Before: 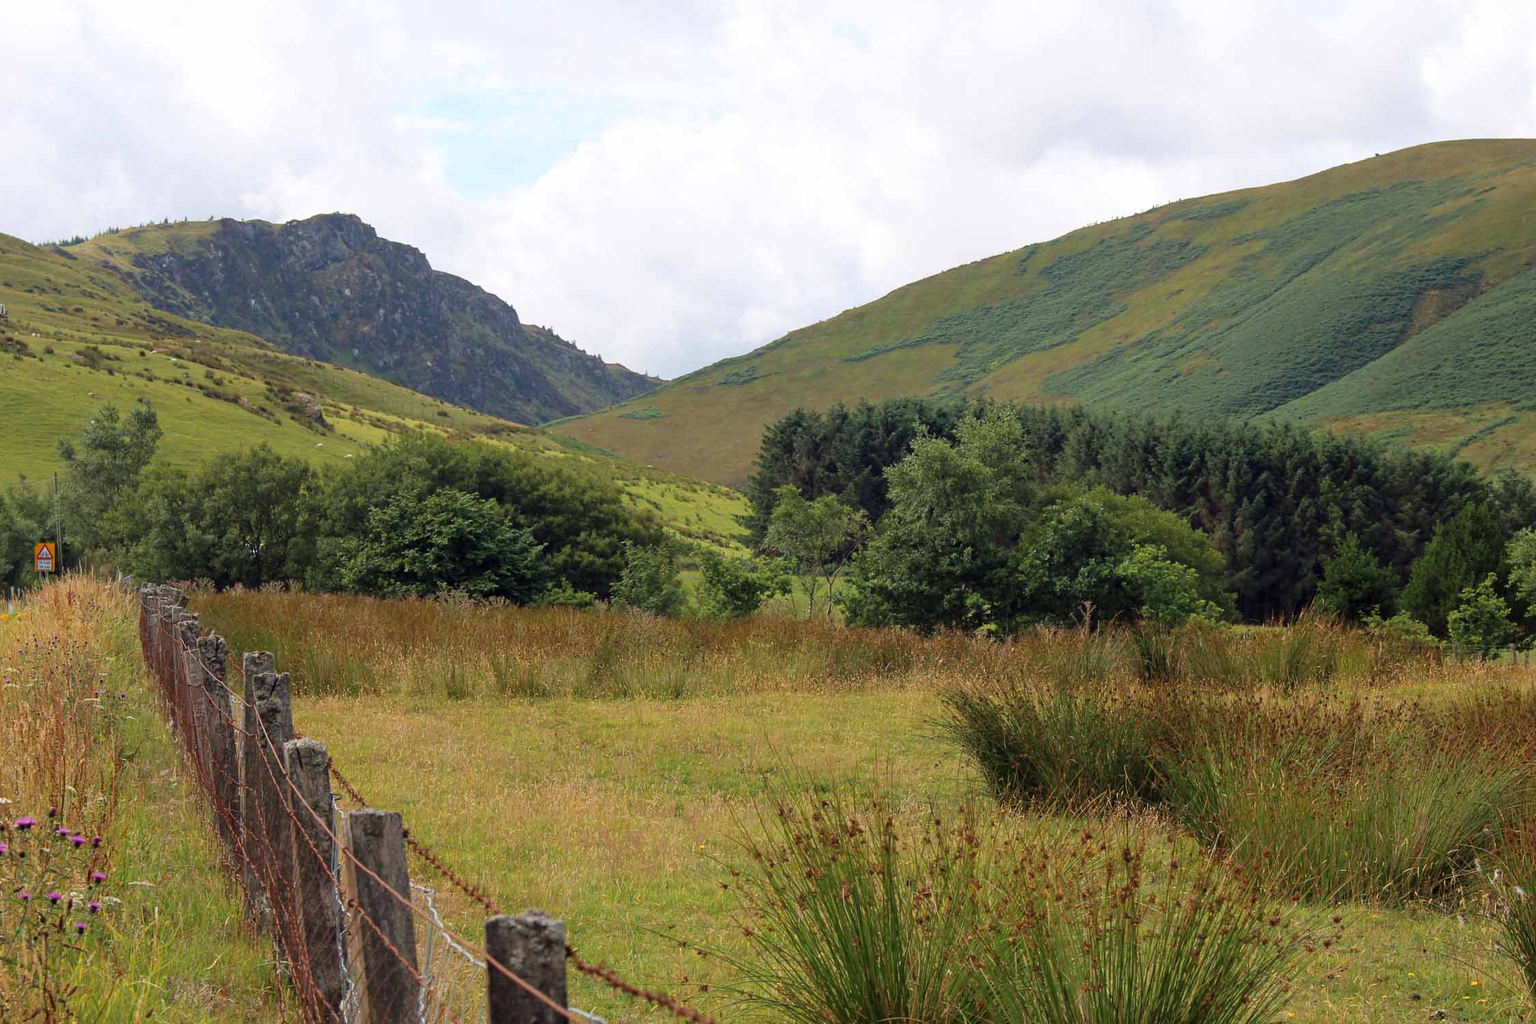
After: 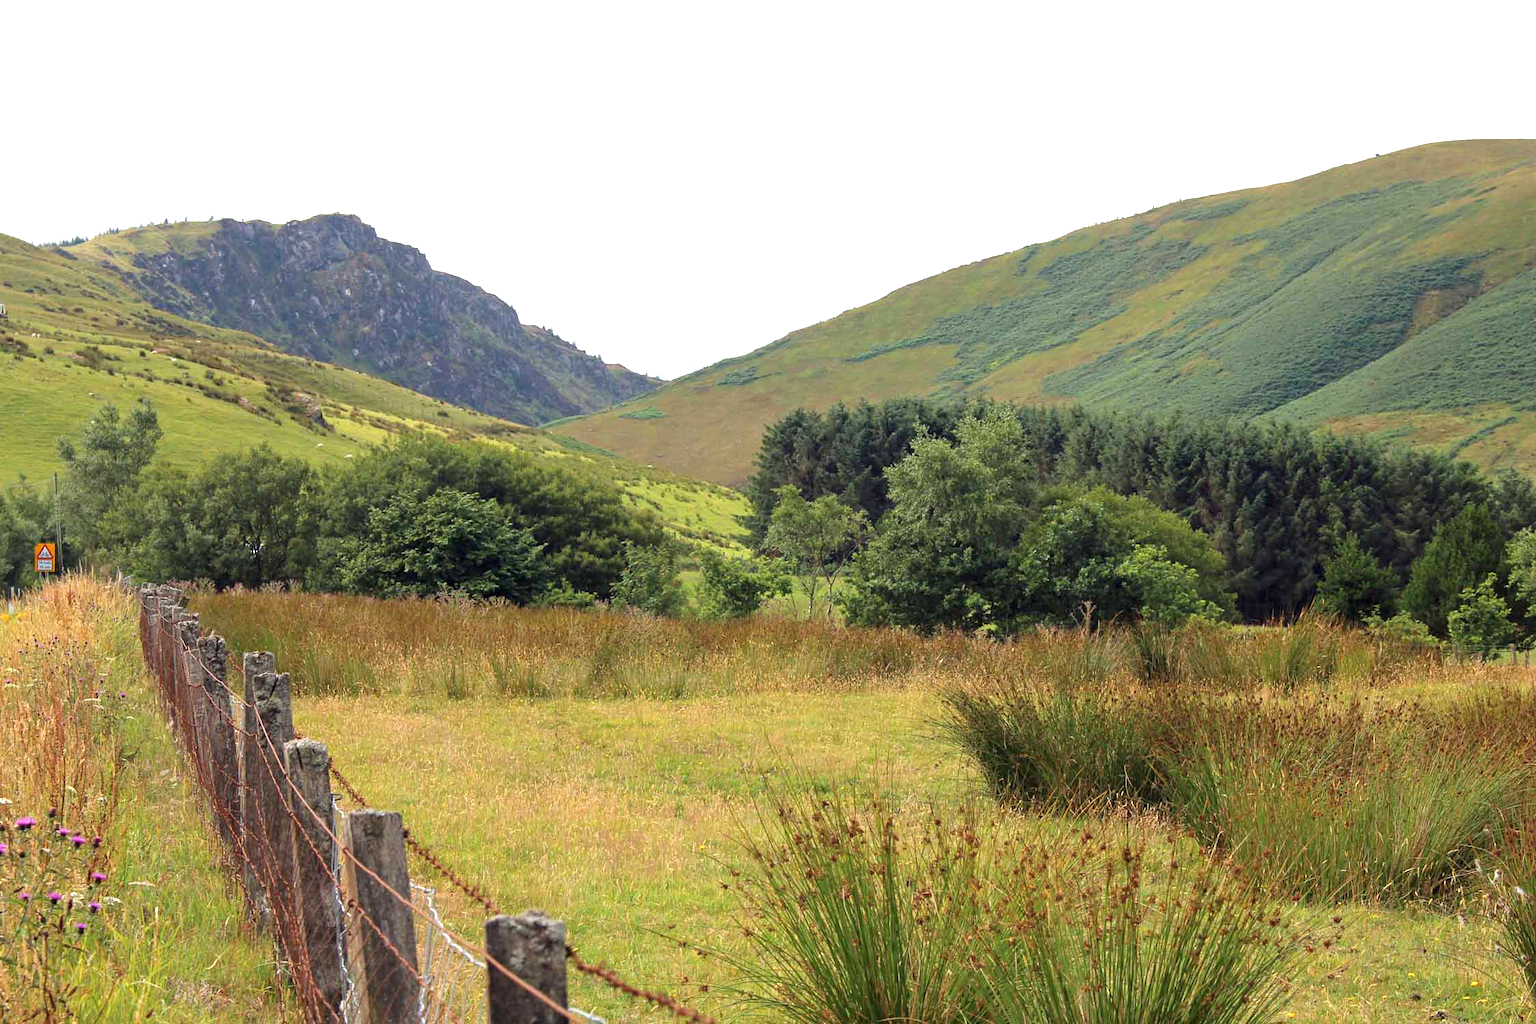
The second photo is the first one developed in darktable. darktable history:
exposure: exposure 0.772 EV, compensate exposure bias true, compensate highlight preservation false
